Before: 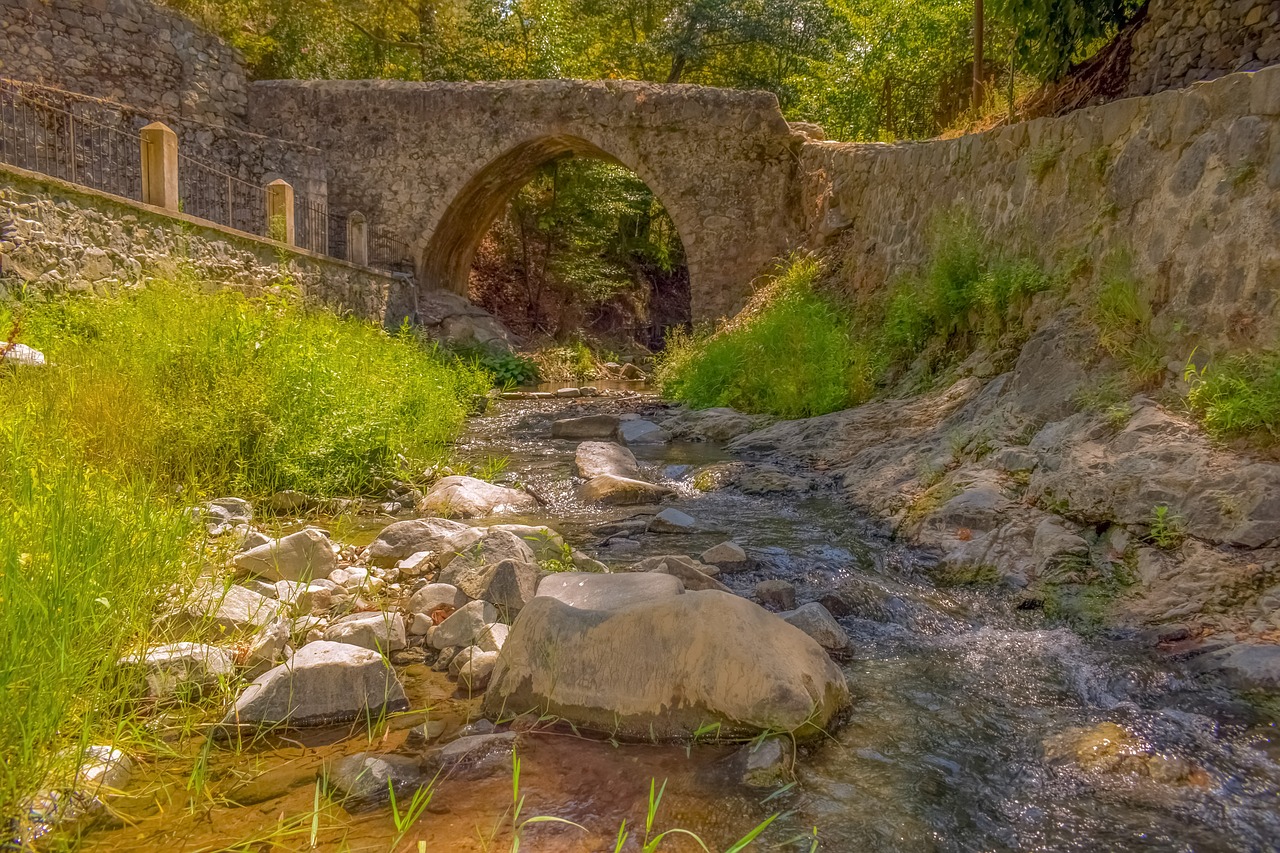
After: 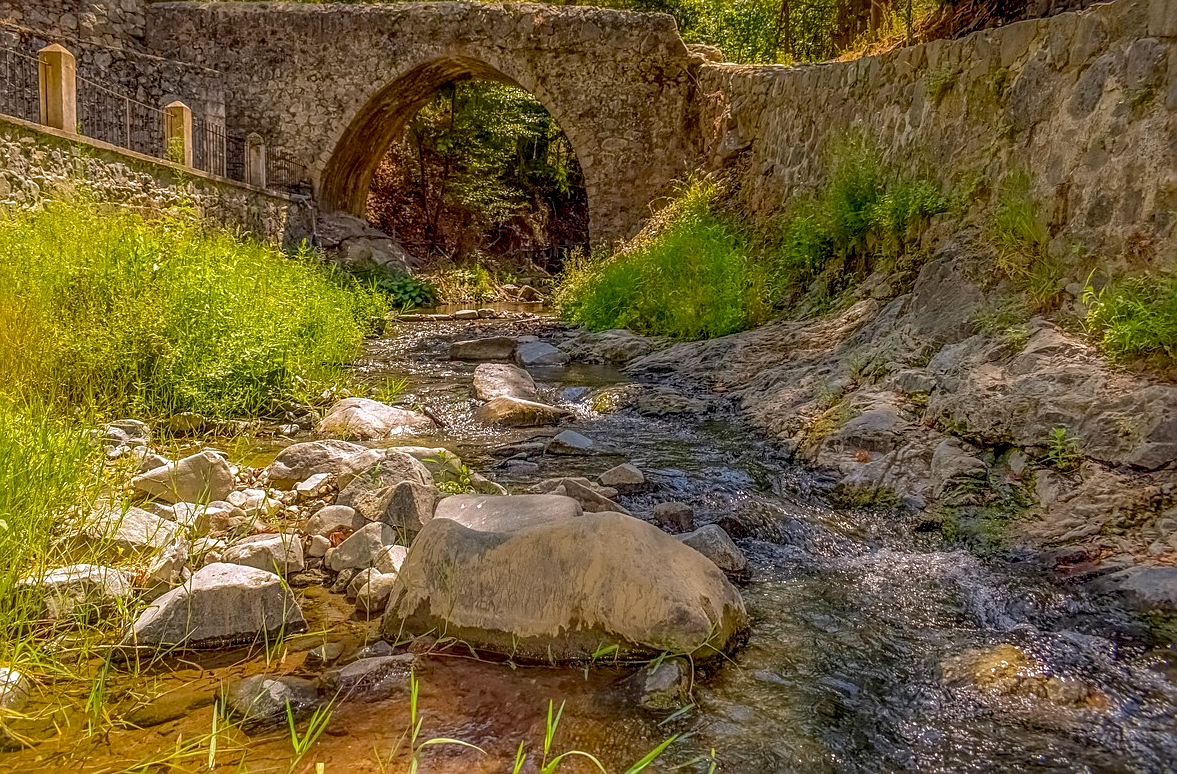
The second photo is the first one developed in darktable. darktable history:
crop and rotate: left 7.994%, top 9.179%
local contrast: on, module defaults
sharpen: on, module defaults
exposure: black level correction 0.012, compensate exposure bias true, compensate highlight preservation false
